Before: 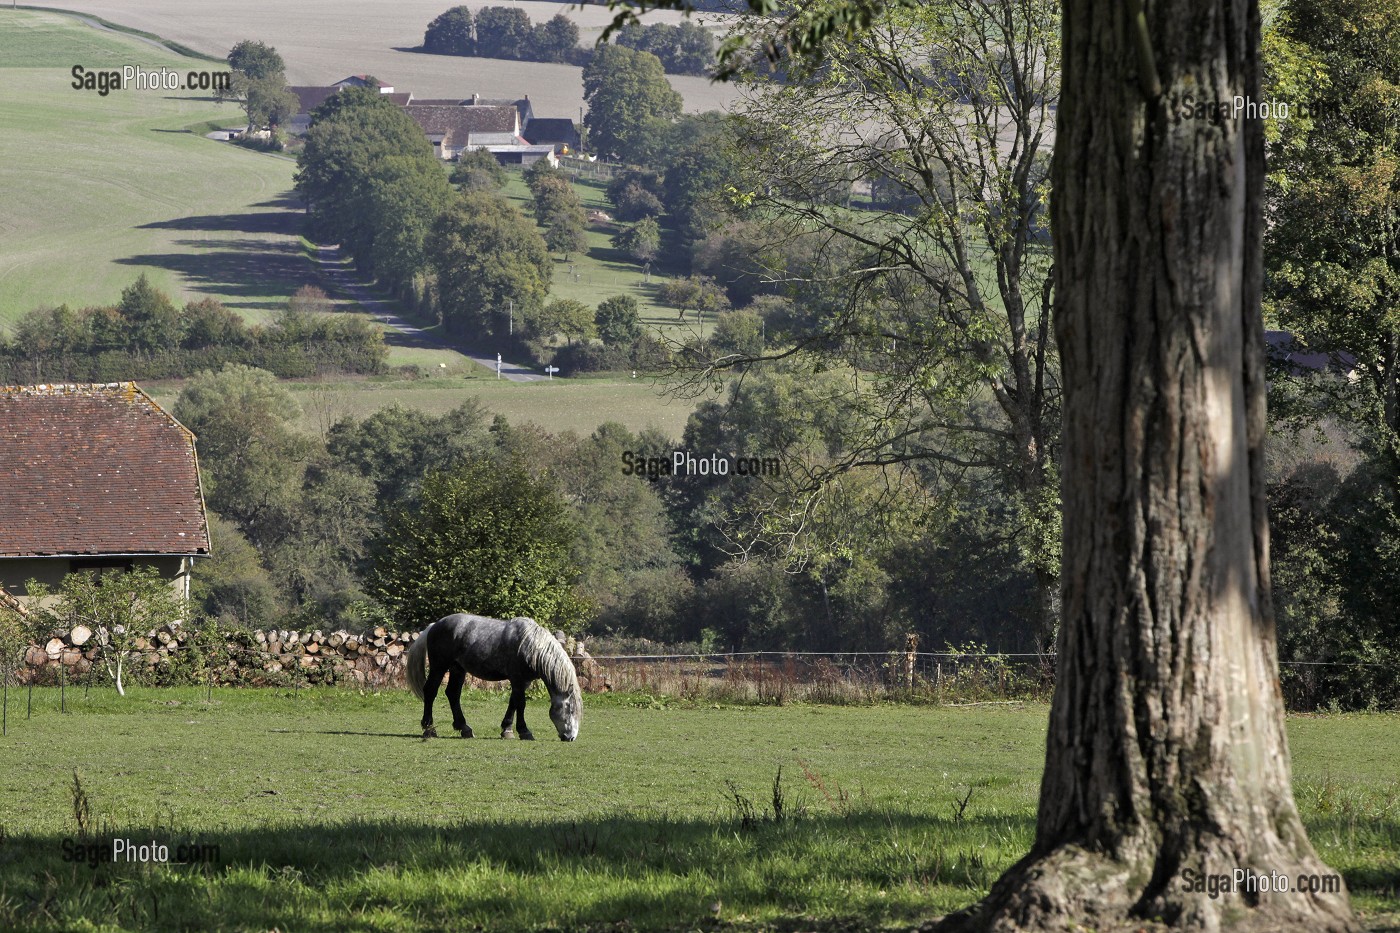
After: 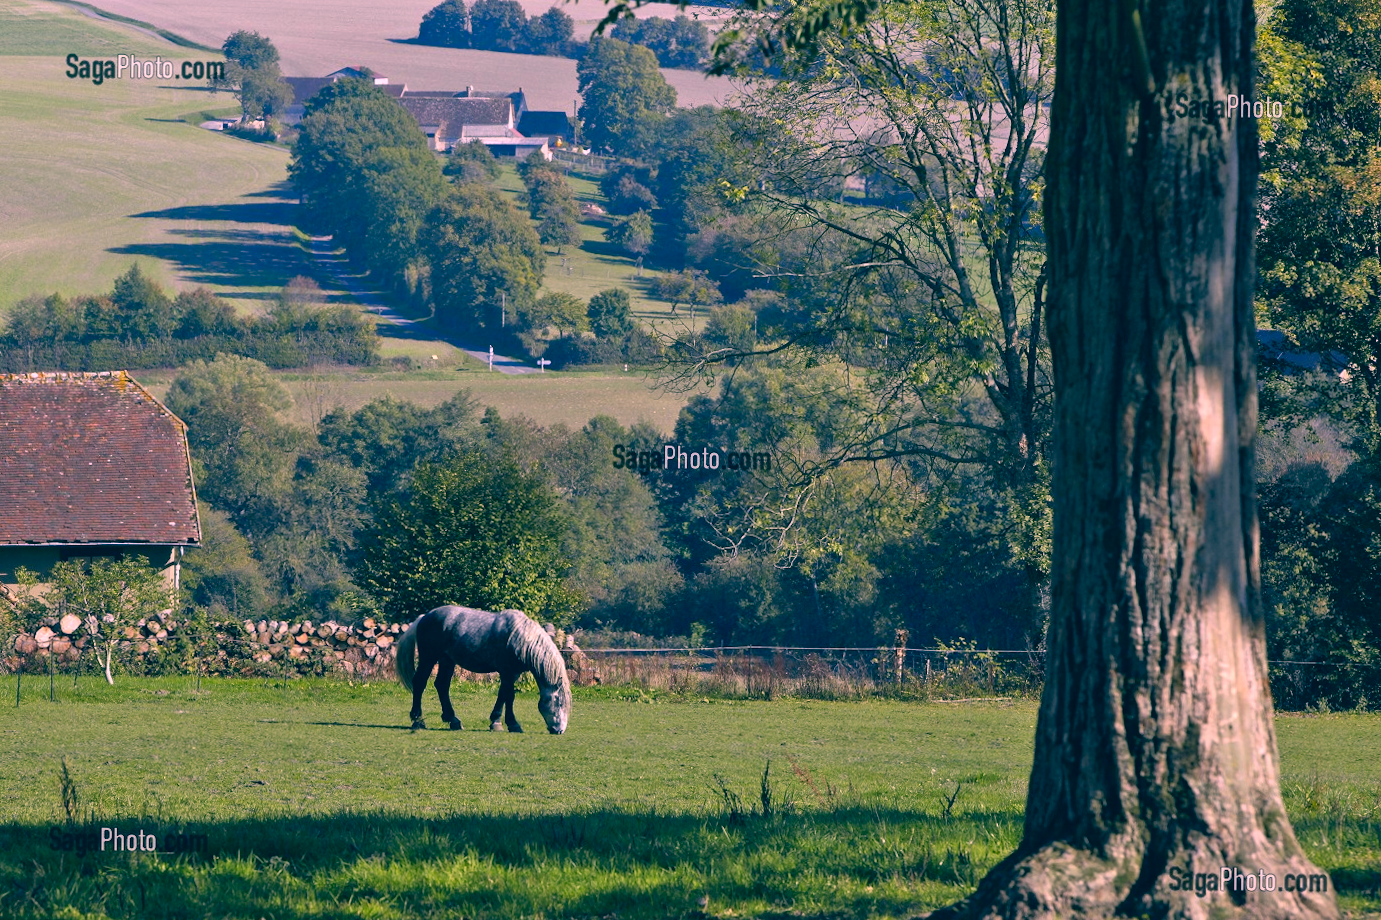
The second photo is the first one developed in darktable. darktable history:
color correction: highlights a* 17.03, highlights b* 0.205, shadows a* -15.38, shadows b* -14.56, saturation 1.5
crop and rotate: angle -0.5°
tone equalizer: on, module defaults
